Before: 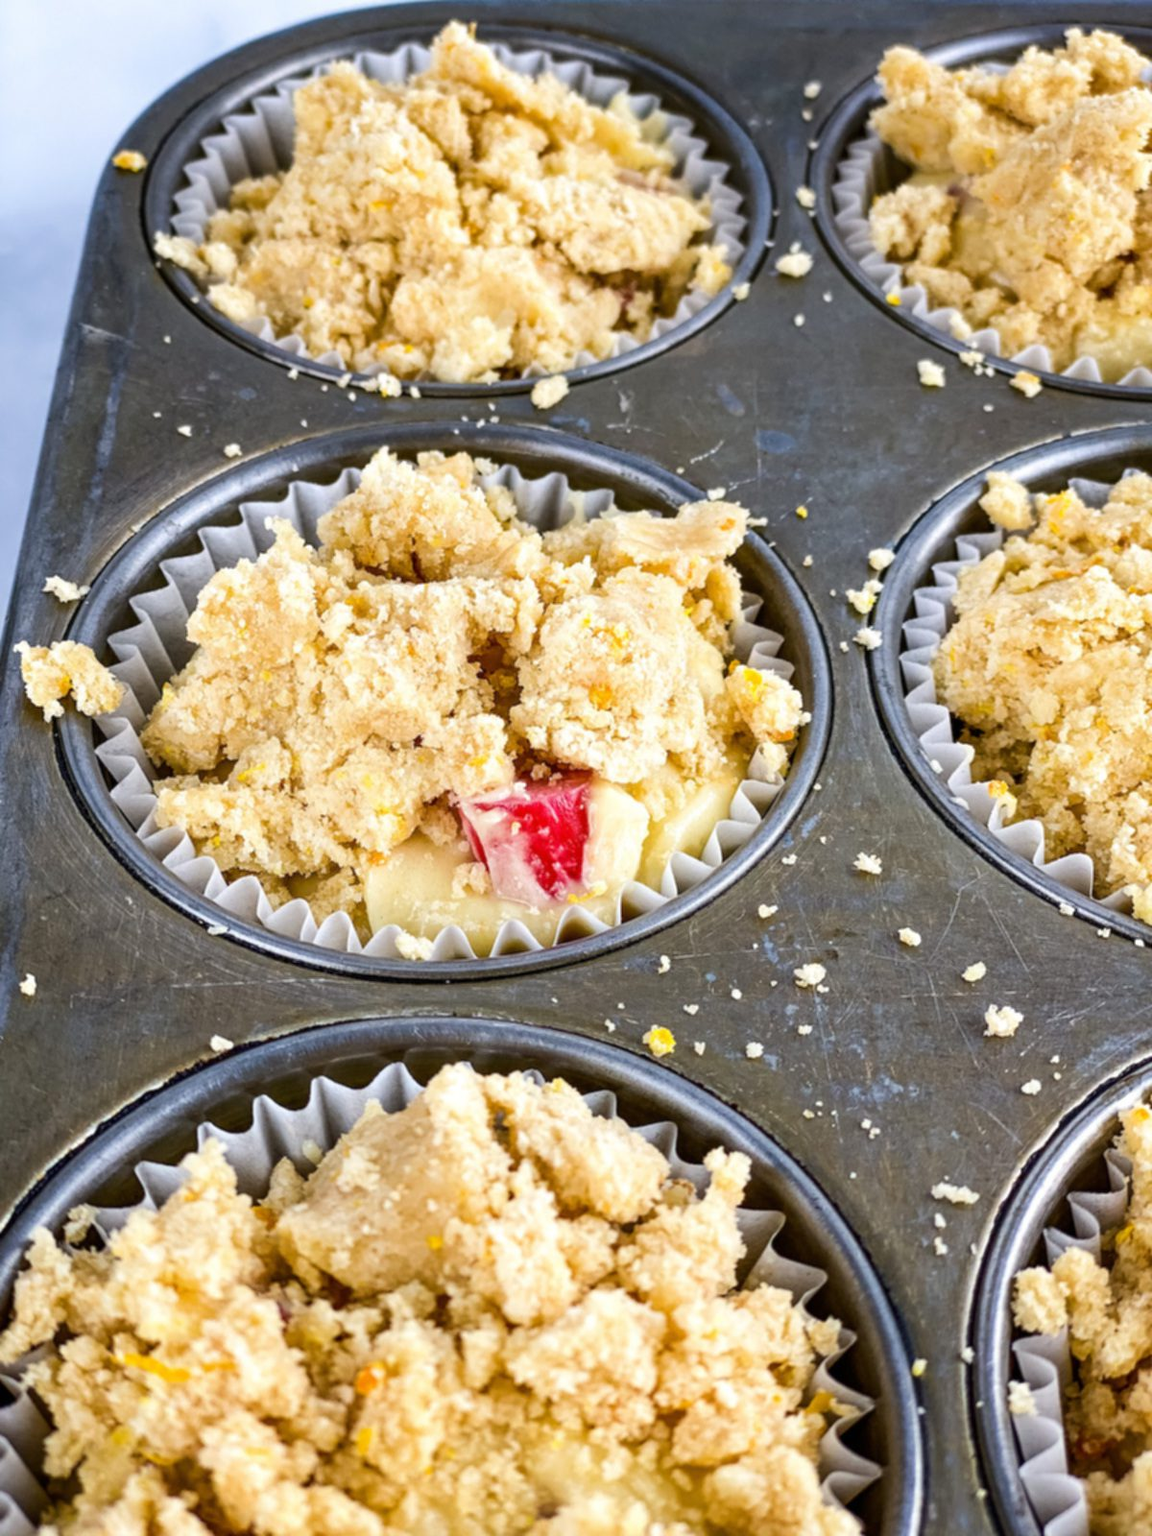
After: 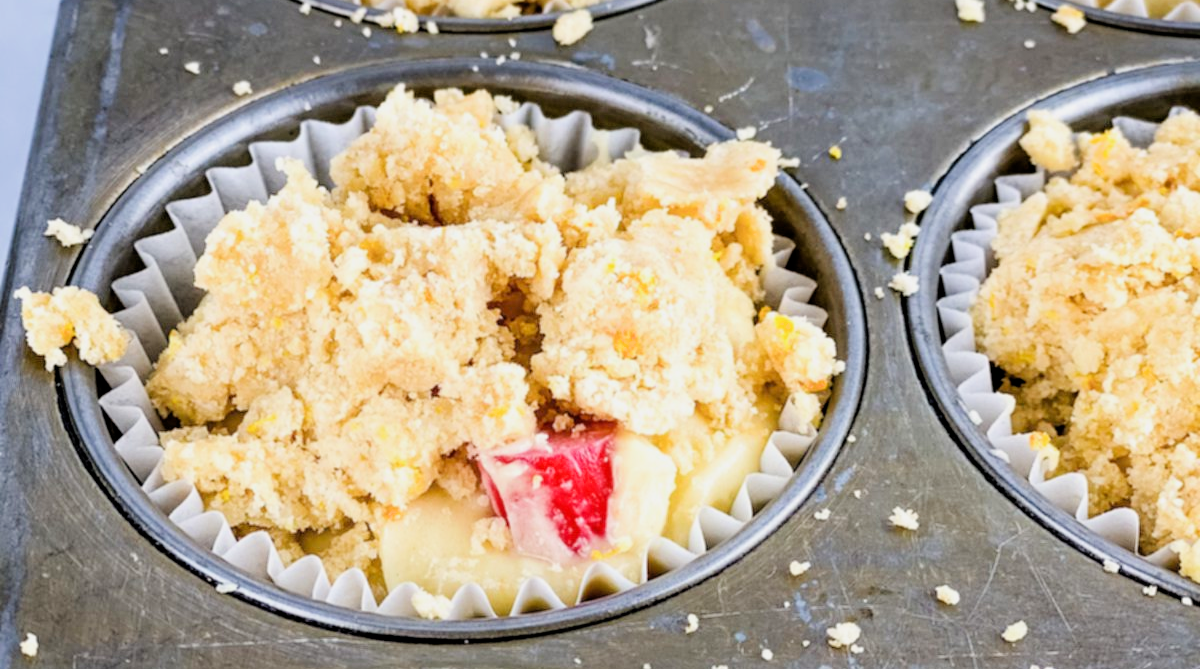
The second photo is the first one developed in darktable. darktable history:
filmic rgb: black relative exposure -4.88 EV, hardness 2.82
crop and rotate: top 23.84%, bottom 34.294%
exposure: exposure 0.722 EV, compensate highlight preservation false
